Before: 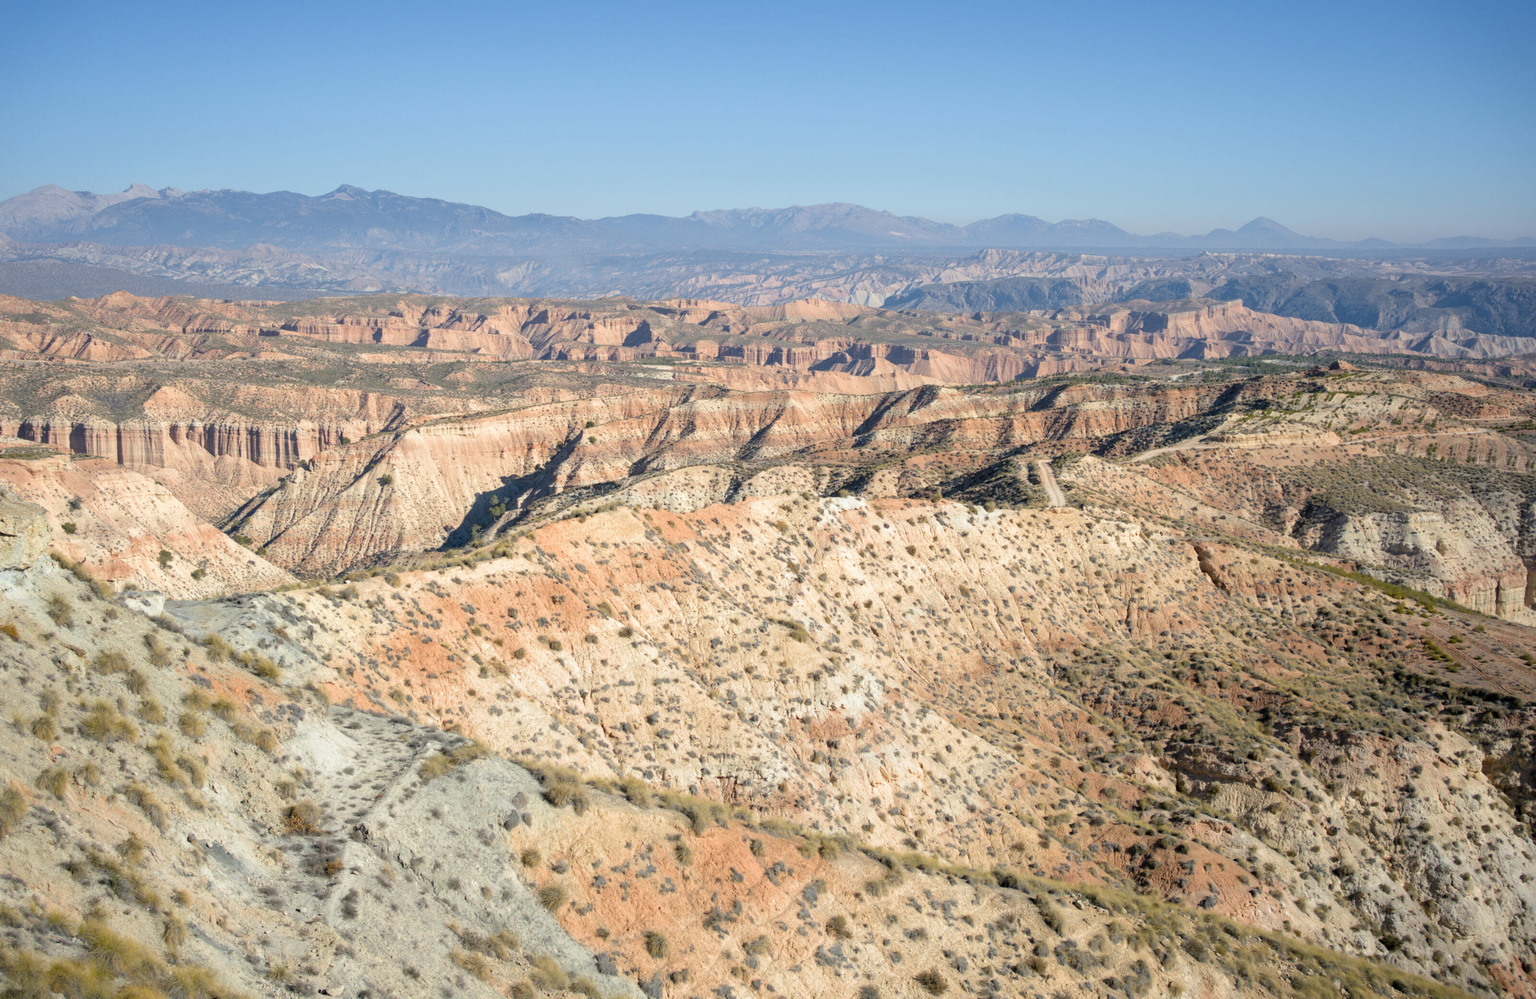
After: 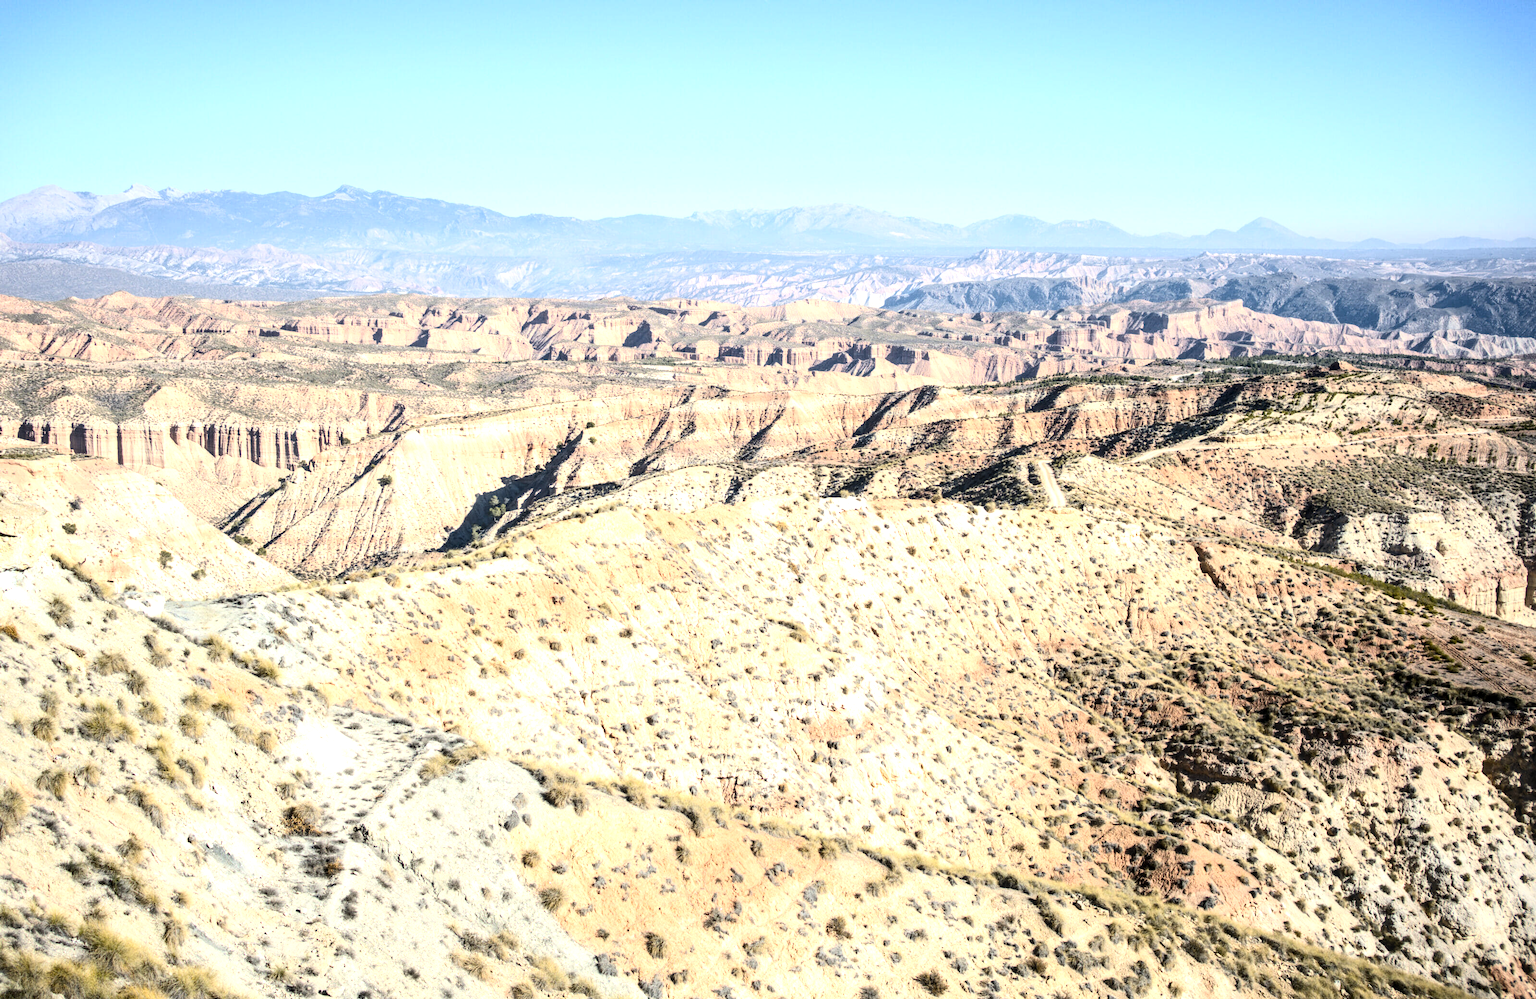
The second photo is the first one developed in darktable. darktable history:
contrast brightness saturation: contrast 0.24, brightness 0.09
tone equalizer: -8 EV -1.08 EV, -7 EV -1.01 EV, -6 EV -0.867 EV, -5 EV -0.578 EV, -3 EV 0.578 EV, -2 EV 0.867 EV, -1 EV 1.01 EV, +0 EV 1.08 EV, edges refinement/feathering 500, mask exposure compensation -1.57 EV, preserve details no
local contrast: on, module defaults
